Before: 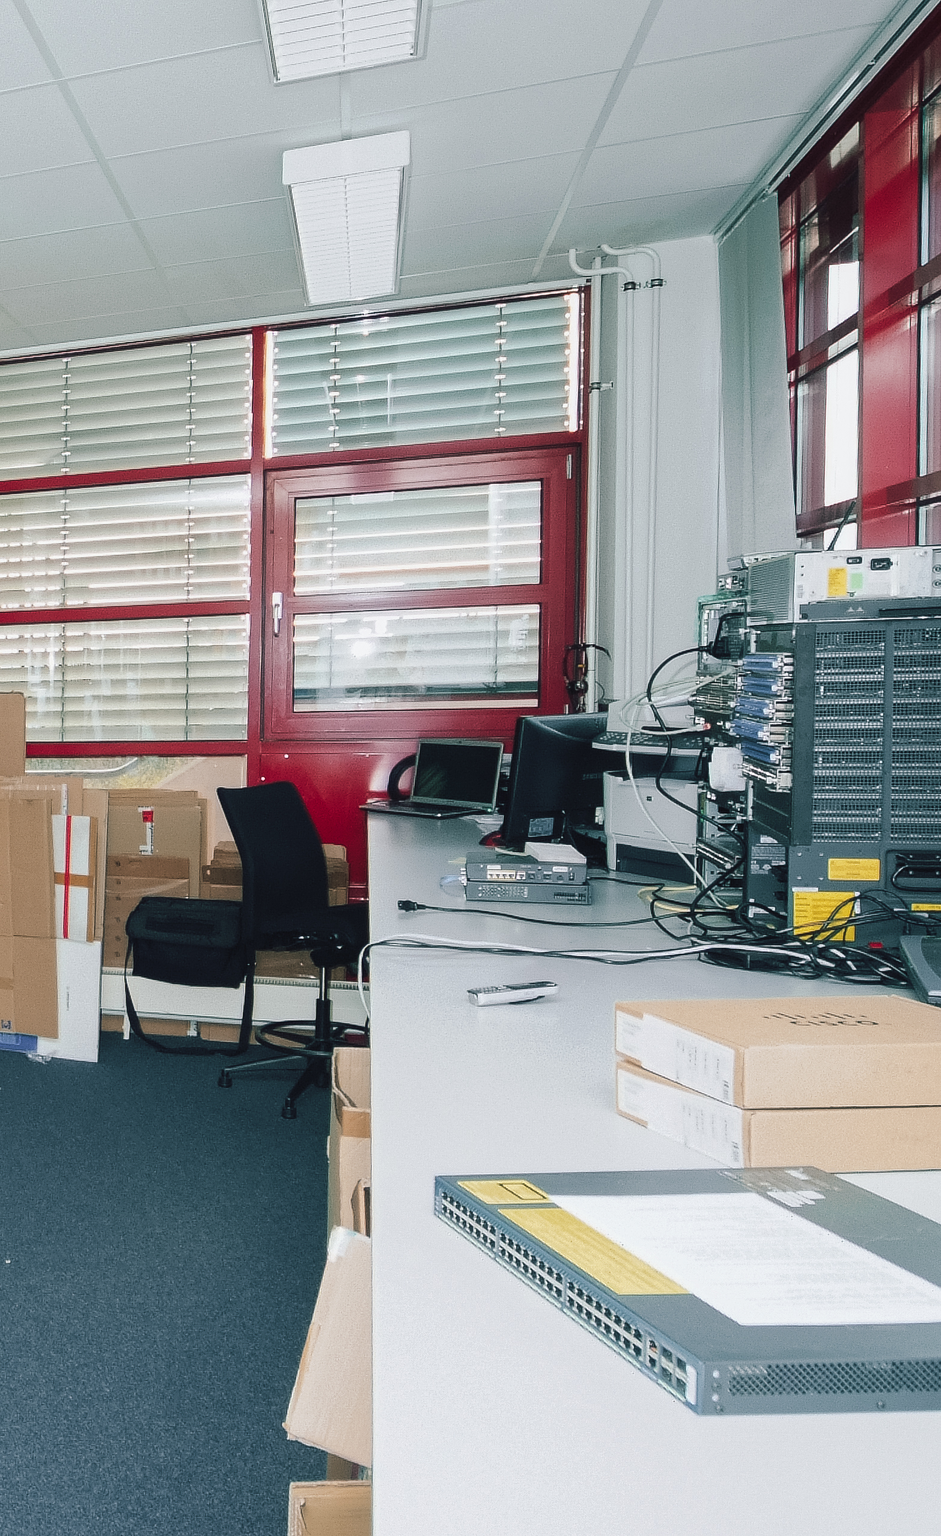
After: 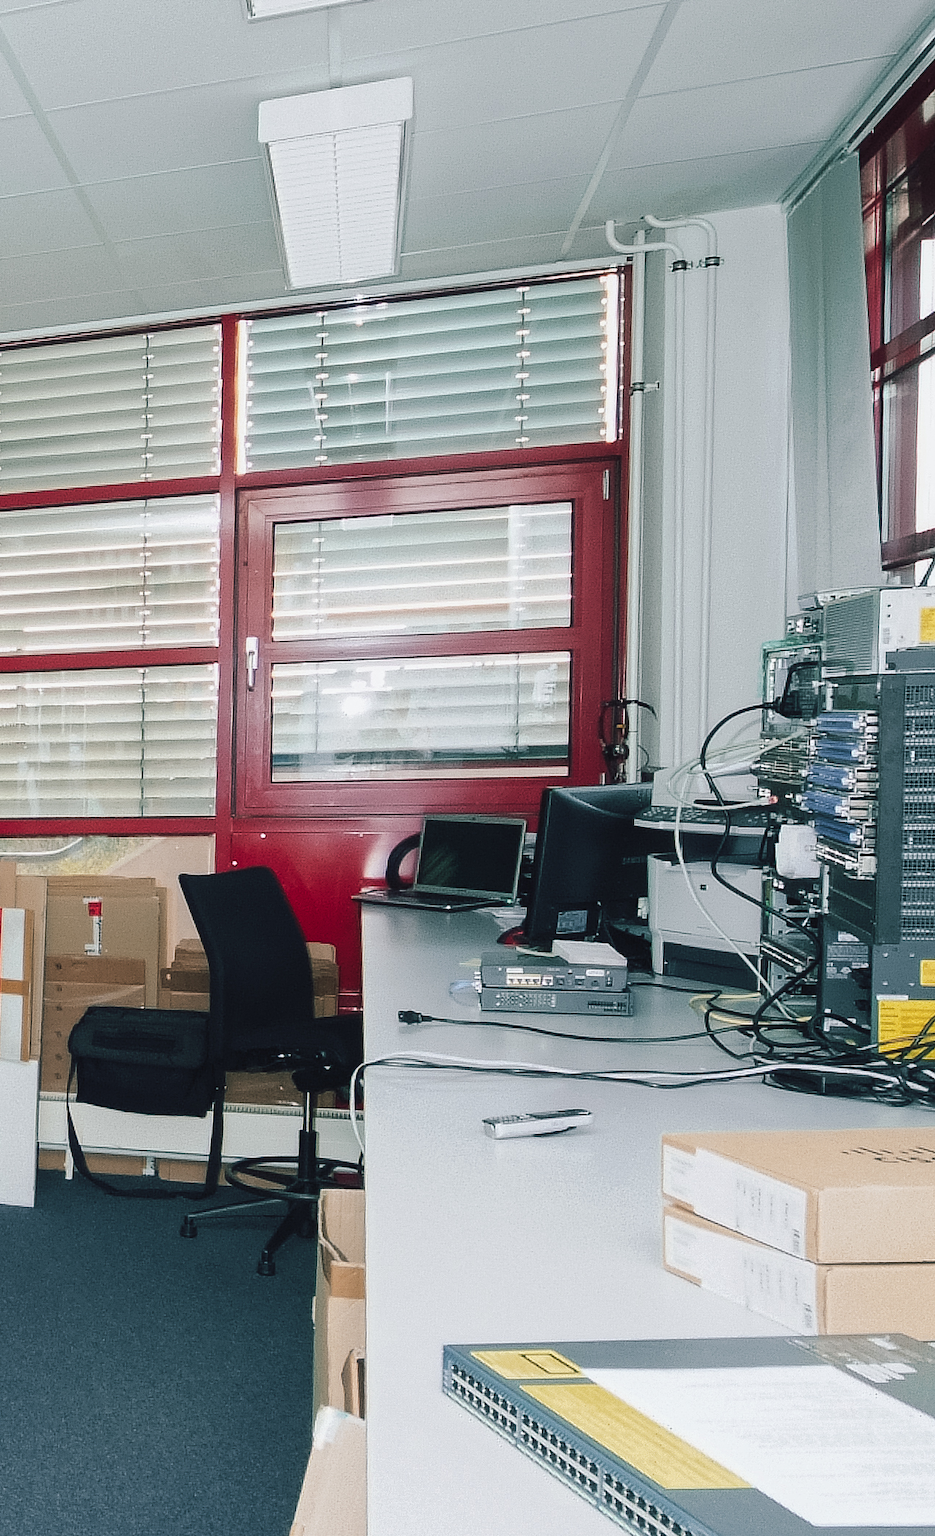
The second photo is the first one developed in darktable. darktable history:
crop and rotate: left 7.458%, top 4.394%, right 10.557%, bottom 13.135%
